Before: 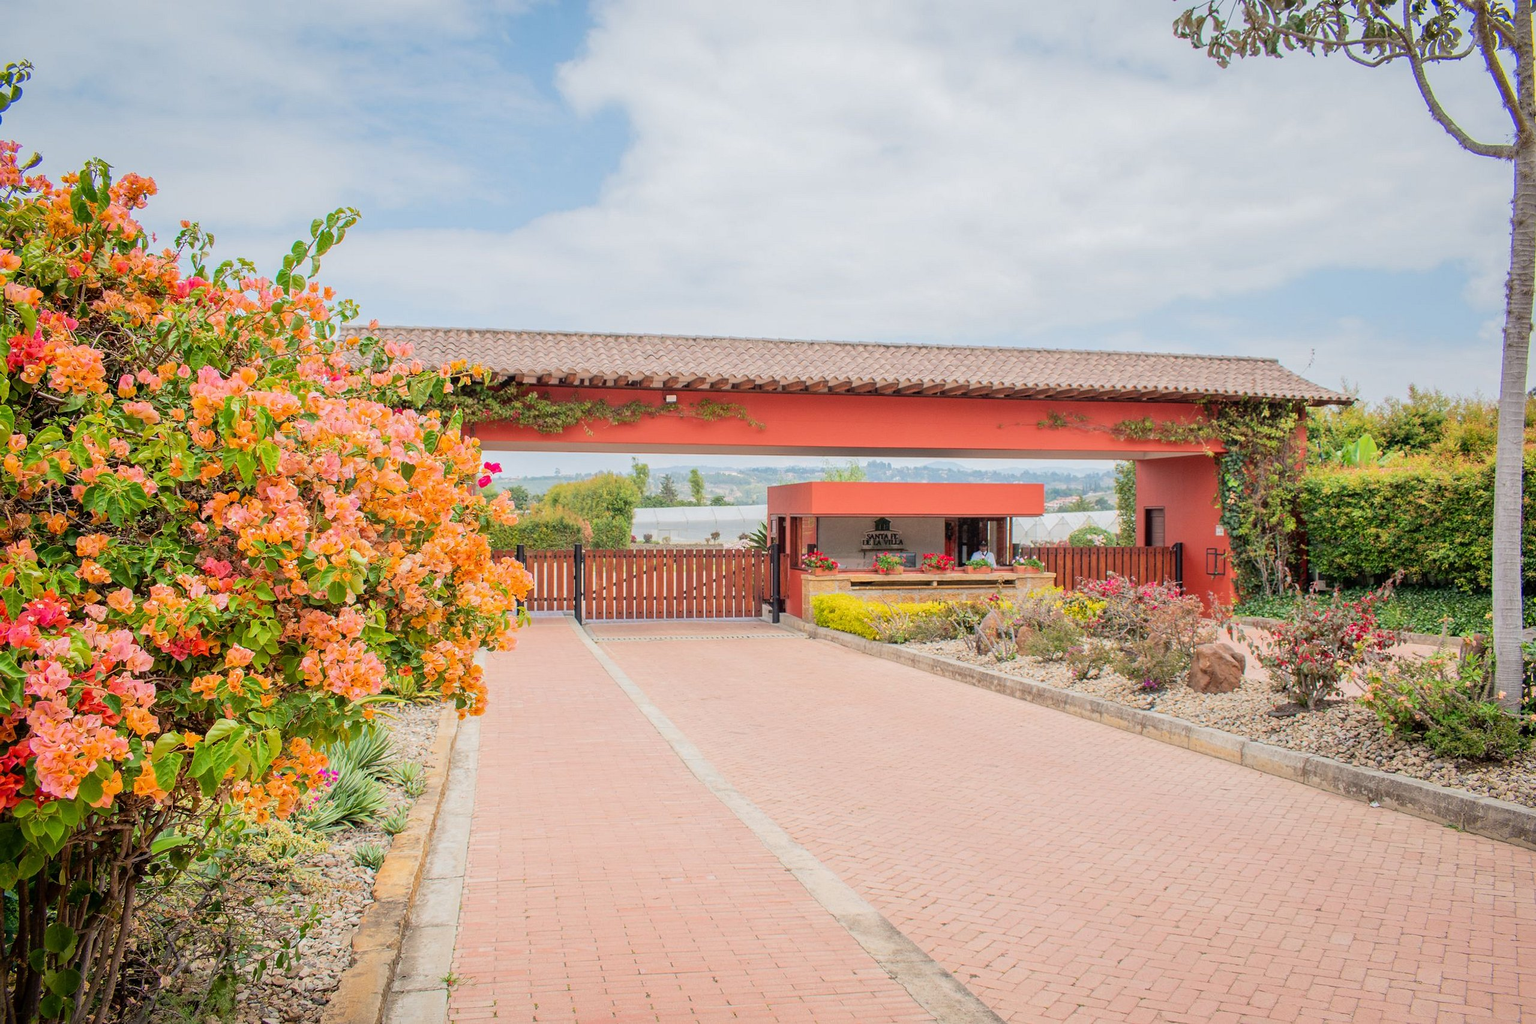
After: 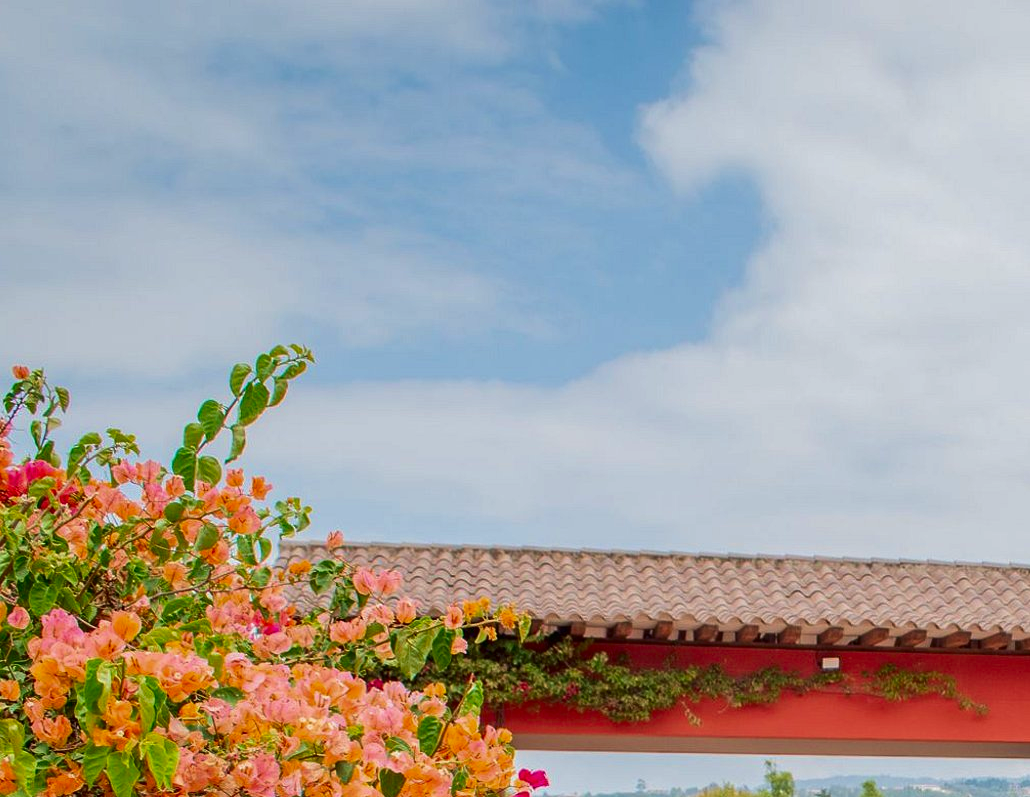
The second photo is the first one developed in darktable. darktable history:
contrast brightness saturation: brightness -0.196, saturation 0.078
crop and rotate: left 11.271%, top 0.082%, right 48.494%, bottom 53.215%
velvia: on, module defaults
